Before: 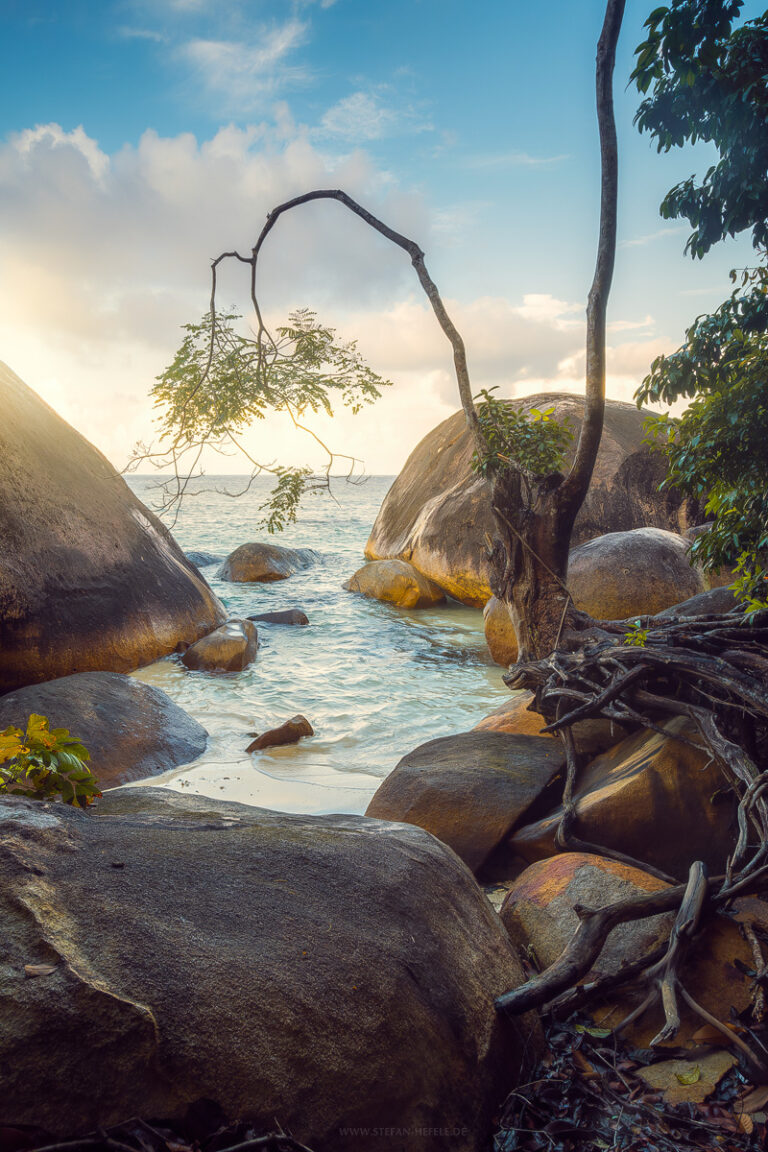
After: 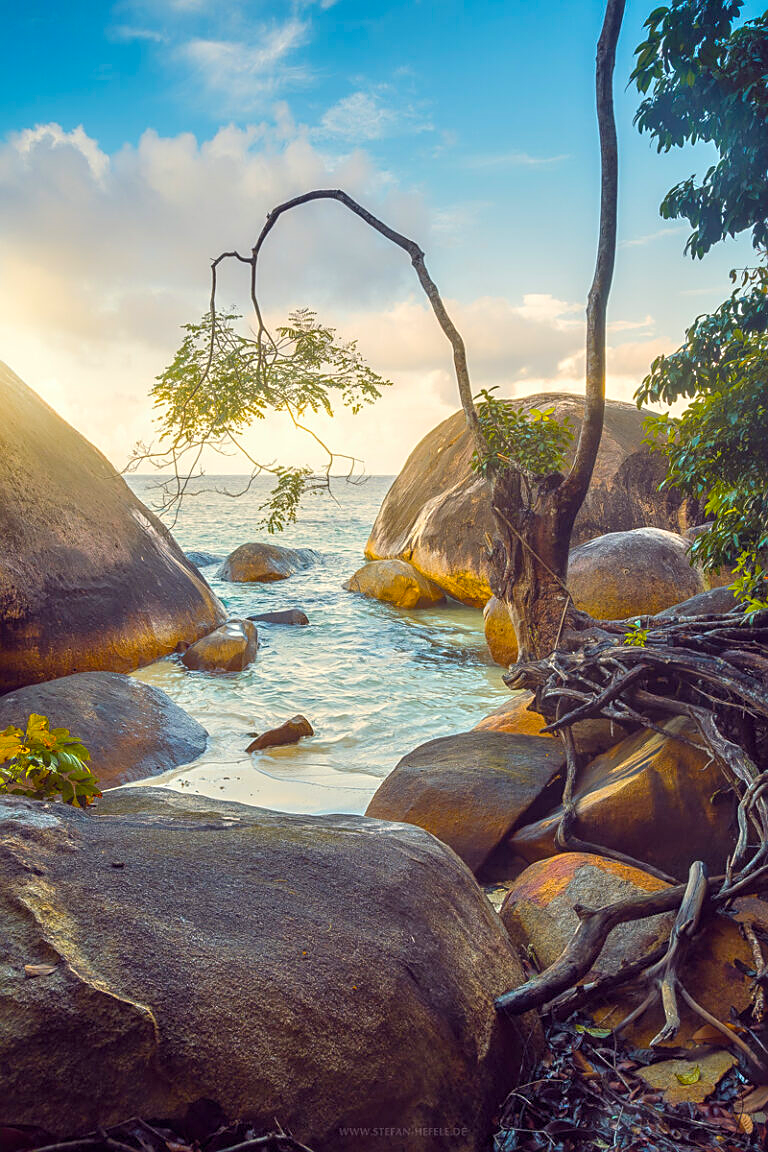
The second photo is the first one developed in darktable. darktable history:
color balance rgb: perceptual saturation grading › global saturation 20%, global vibrance 20%
sharpen: on, module defaults
tone equalizer: -8 EV 1 EV, -7 EV 1 EV, -6 EV 1 EV, -5 EV 1 EV, -4 EV 1 EV, -3 EV 0.75 EV, -2 EV 0.5 EV, -1 EV 0.25 EV
